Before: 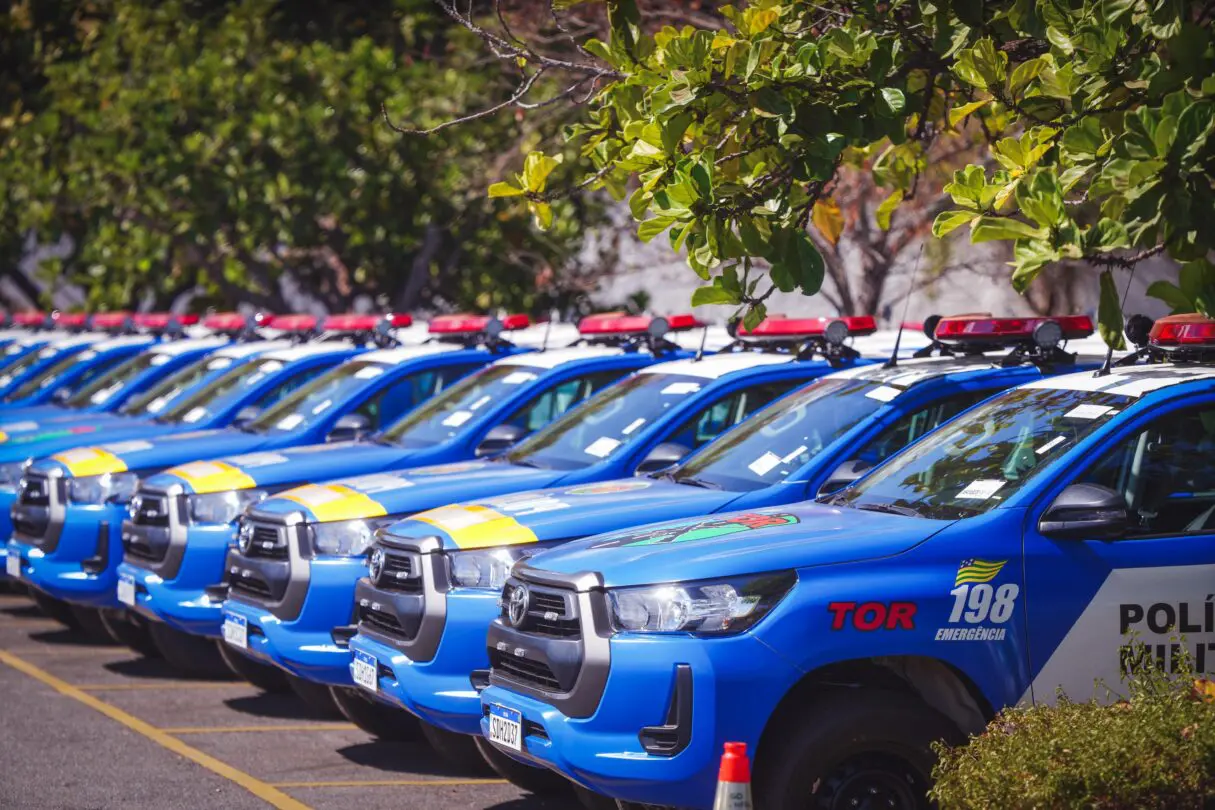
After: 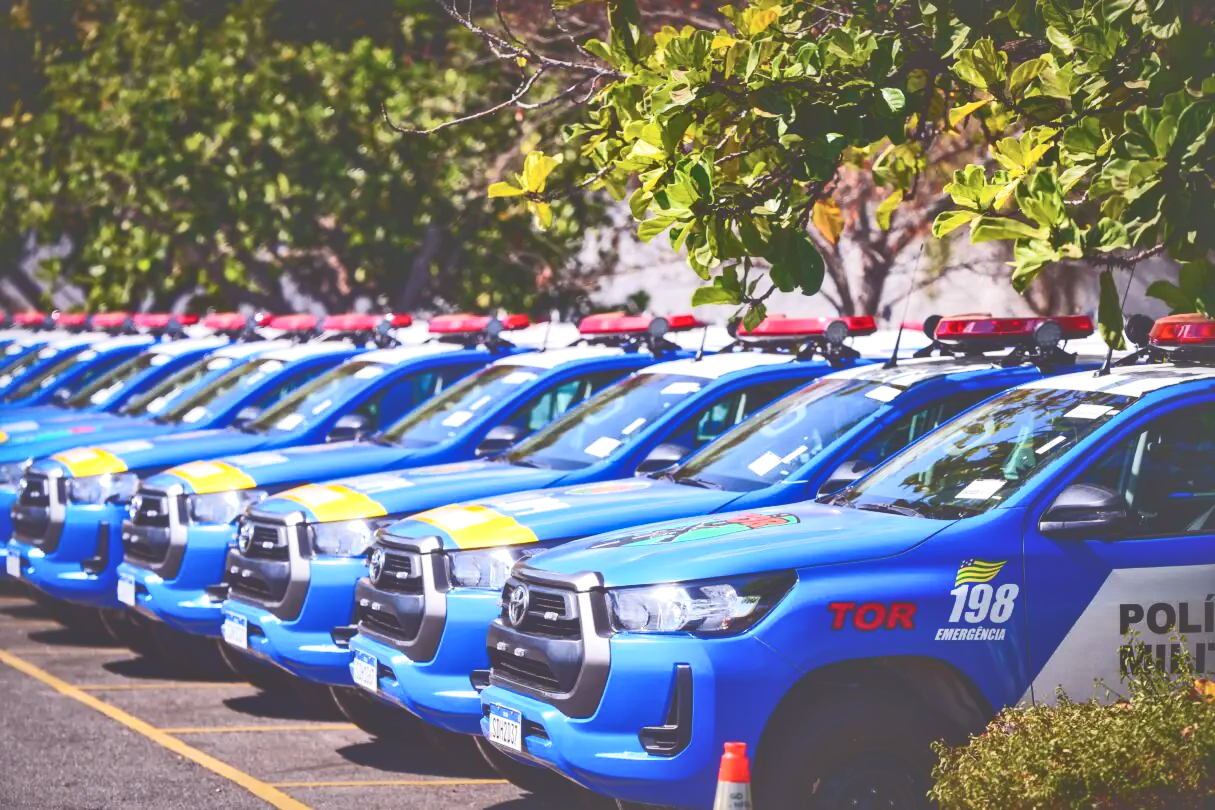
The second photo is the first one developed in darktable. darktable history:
contrast brightness saturation: contrast 0.097, brightness 0.029, saturation 0.091
tone curve: curves: ch0 [(0, 0) (0.003, 0.301) (0.011, 0.302) (0.025, 0.307) (0.044, 0.313) (0.069, 0.316) (0.1, 0.322) (0.136, 0.325) (0.177, 0.341) (0.224, 0.358) (0.277, 0.386) (0.335, 0.429) (0.399, 0.486) (0.468, 0.556) (0.543, 0.644) (0.623, 0.728) (0.709, 0.796) (0.801, 0.854) (0.898, 0.908) (1, 1)], color space Lab, independent channels, preserve colors none
local contrast: mode bilateral grid, contrast 21, coarseness 49, detail 178%, midtone range 0.2
